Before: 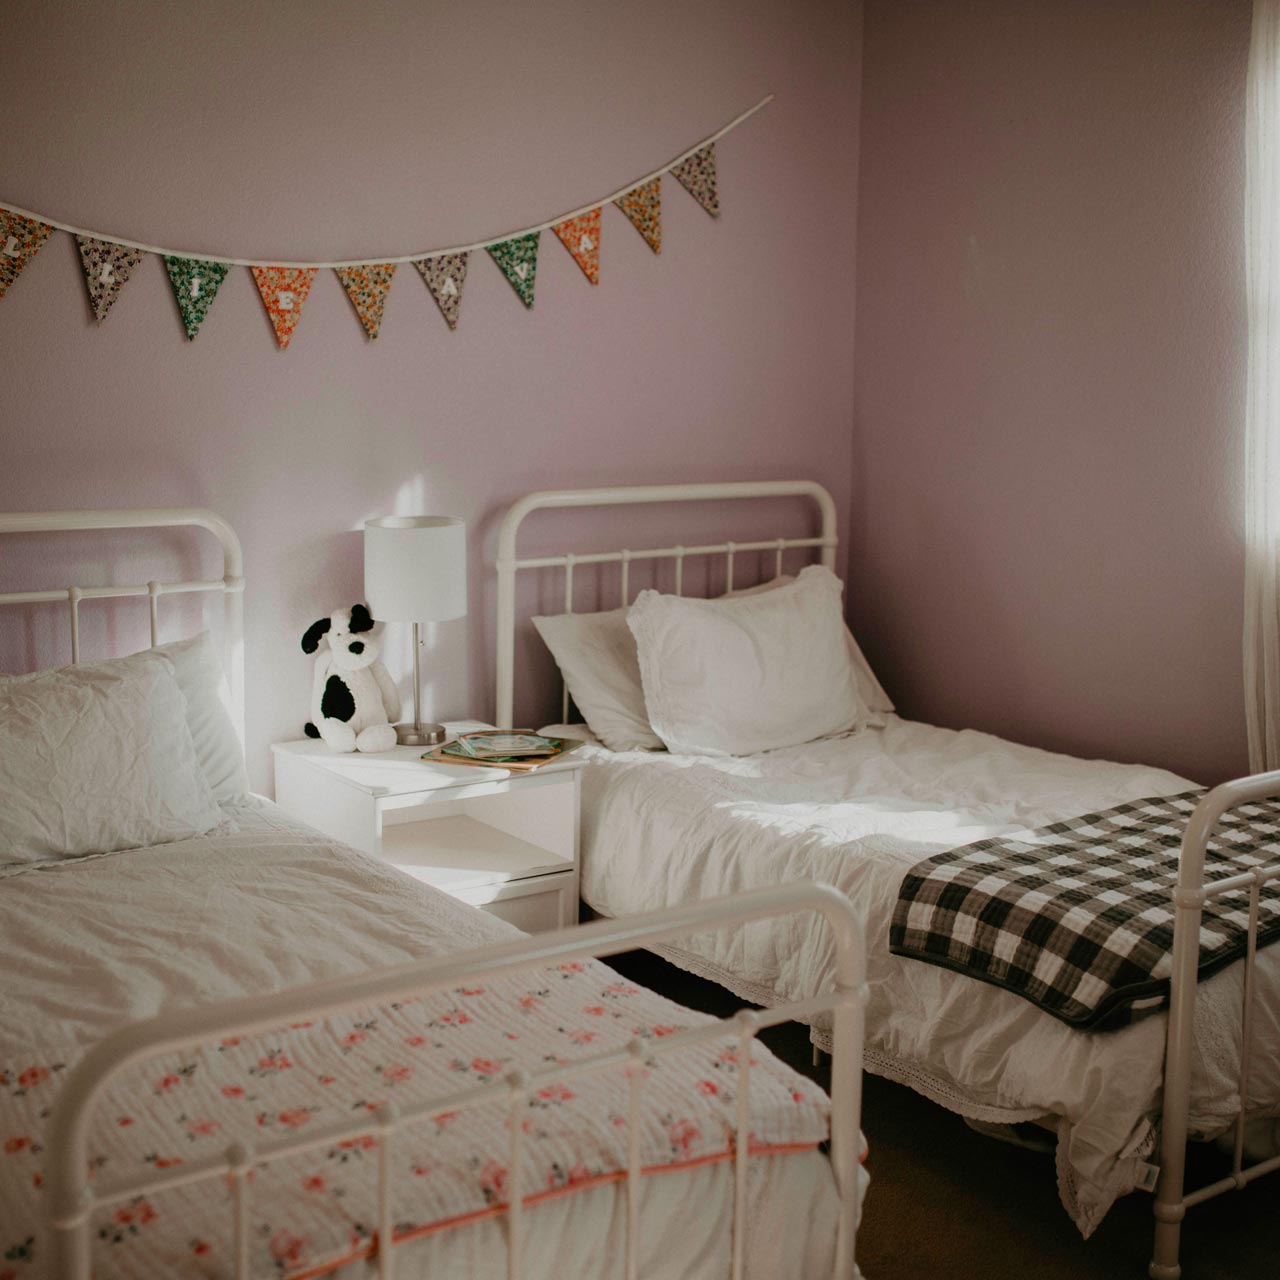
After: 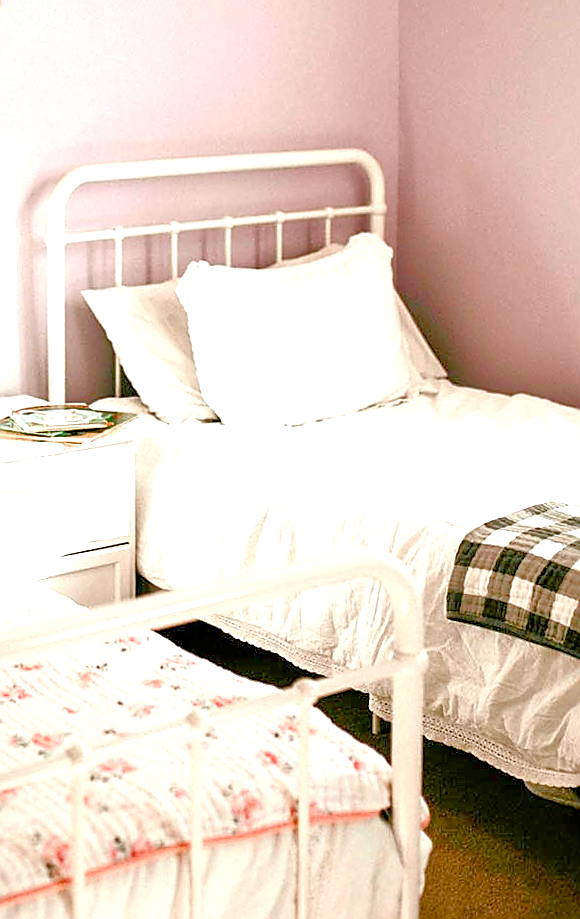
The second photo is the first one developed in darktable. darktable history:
tone equalizer: -7 EV 0.15 EV, -6 EV 0.6 EV, -5 EV 1.15 EV, -4 EV 1.33 EV, -3 EV 1.15 EV, -2 EV 0.6 EV, -1 EV 0.15 EV, mask exposure compensation -0.5 EV
color balance rgb: perceptual saturation grading › global saturation 20%, perceptual saturation grading › highlights -50%, perceptual saturation grading › shadows 30%
rotate and perspective: rotation -1.24°, automatic cropping off
exposure: black level correction 0.001, exposure 2 EV, compensate highlight preservation false
sharpen: radius 1.4, amount 1.25, threshold 0.7
crop: left 35.432%, top 26.233%, right 20.145%, bottom 3.432%
